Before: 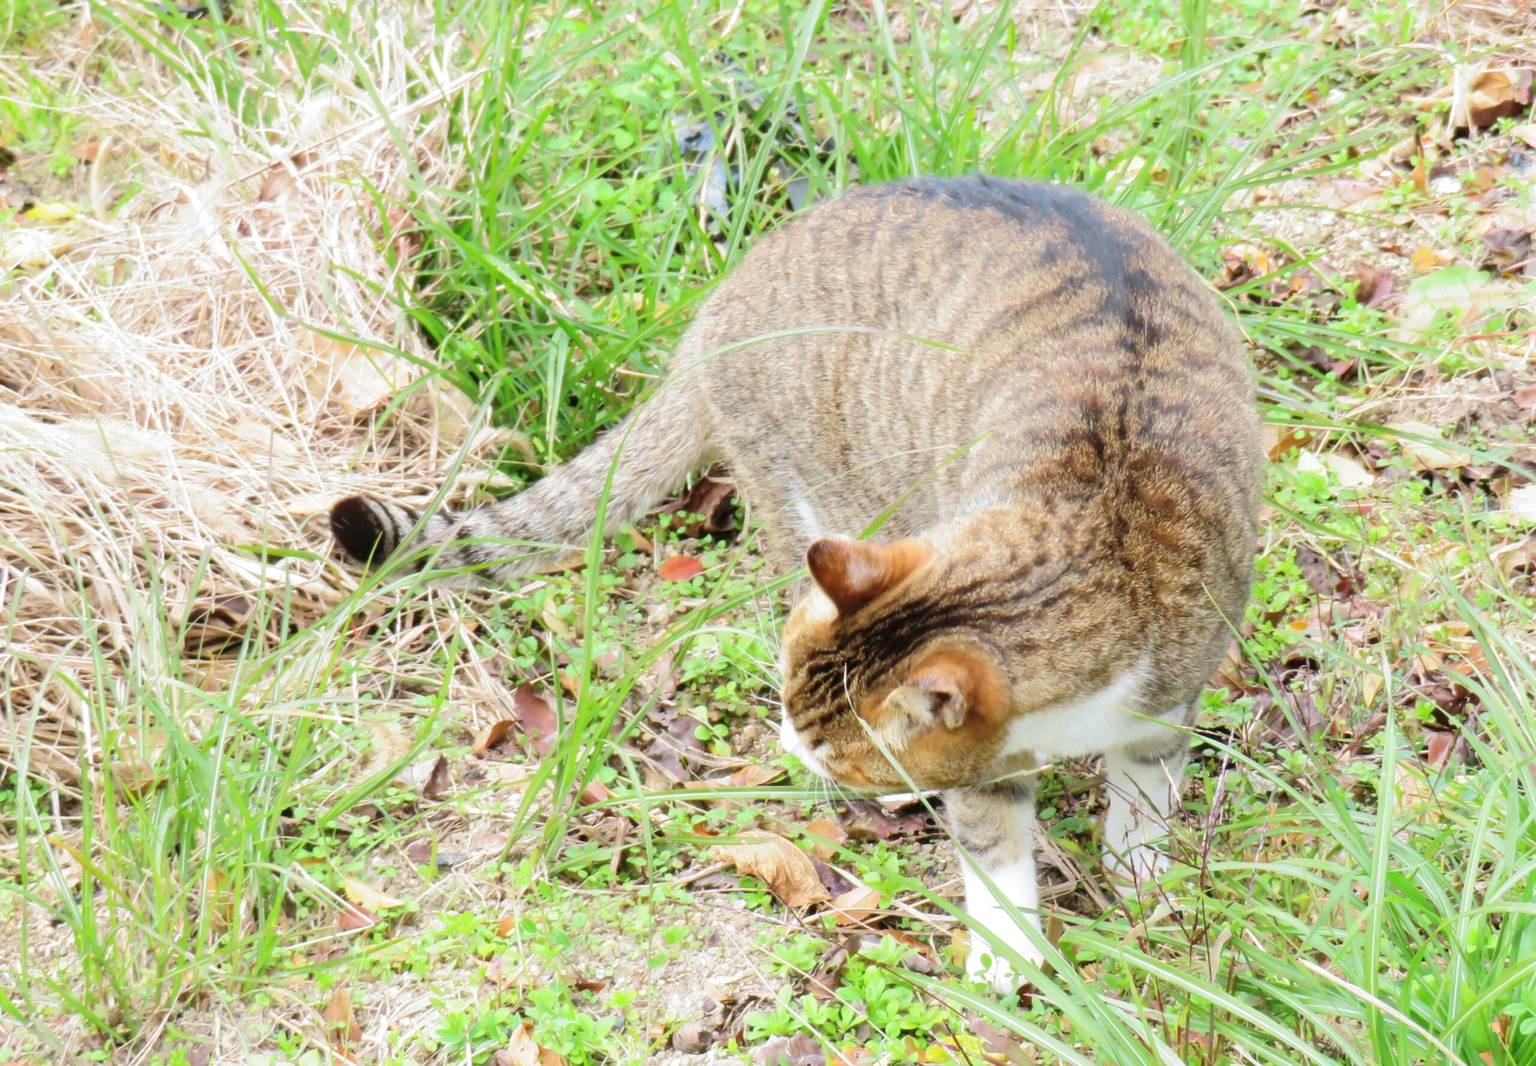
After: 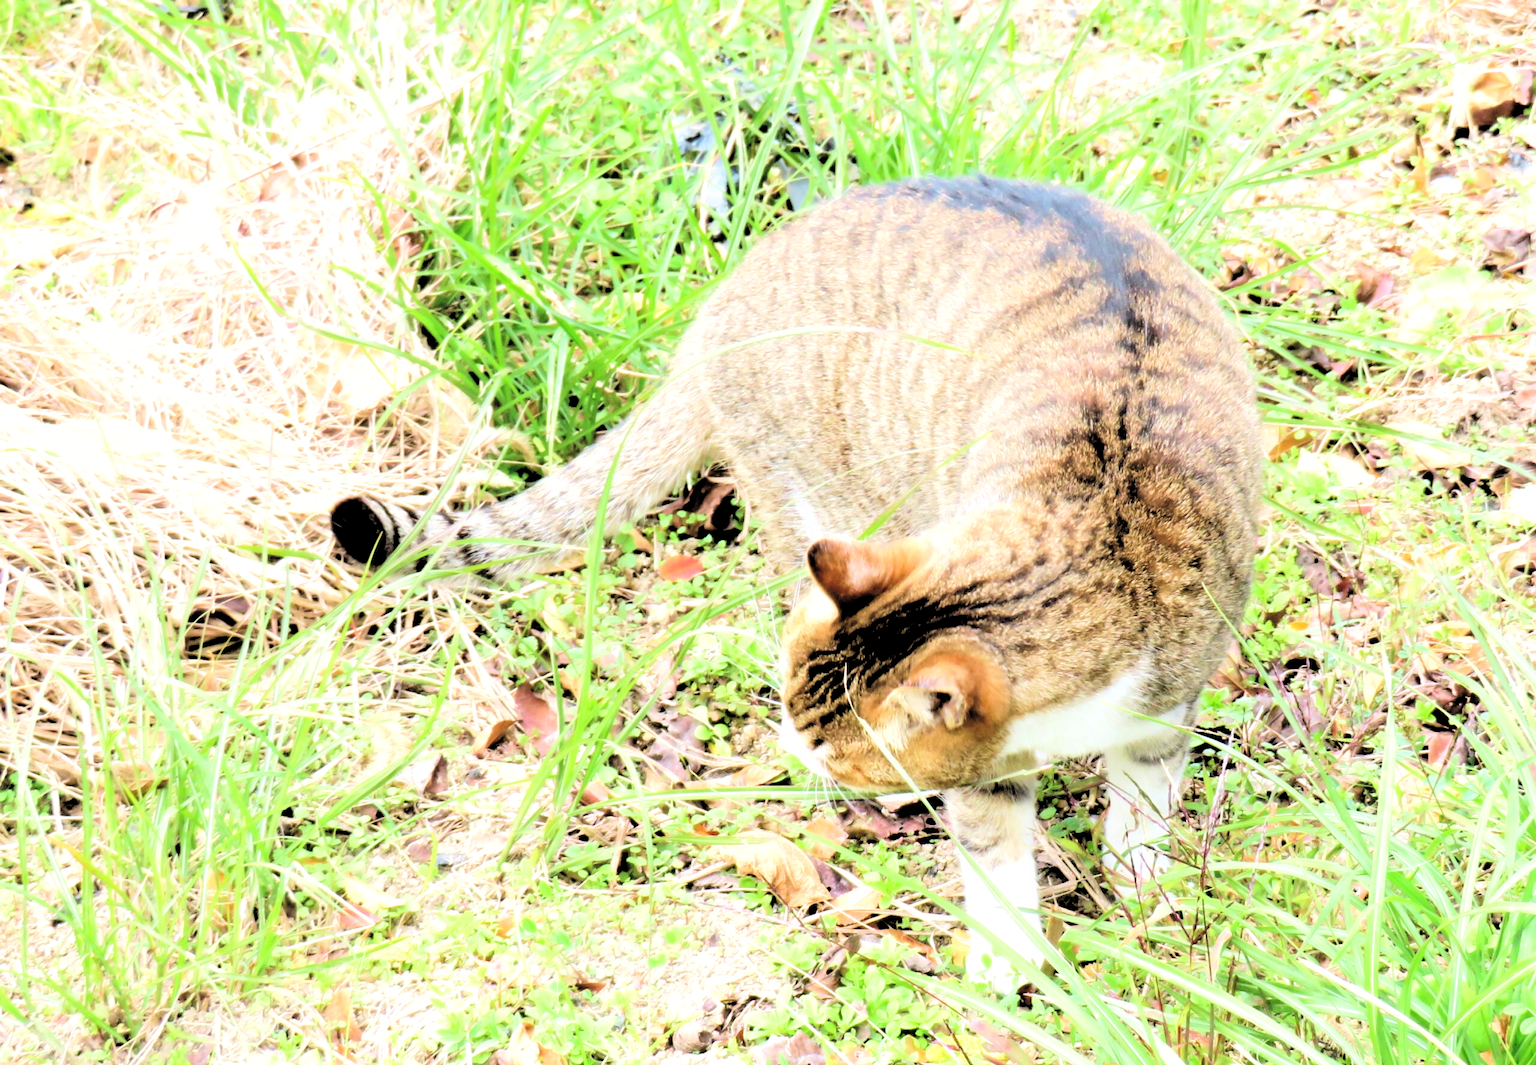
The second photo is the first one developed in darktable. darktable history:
velvia: on, module defaults
filmic rgb: middle gray luminance 13.55%, black relative exposure -1.97 EV, white relative exposure 3.1 EV, threshold 6 EV, target black luminance 0%, hardness 1.79, latitude 59.23%, contrast 1.728, highlights saturation mix 5%, shadows ↔ highlights balance -37.52%, add noise in highlights 0, color science v3 (2019), use custom middle-gray values true, iterations of high-quality reconstruction 0, contrast in highlights soft, enable highlight reconstruction true
